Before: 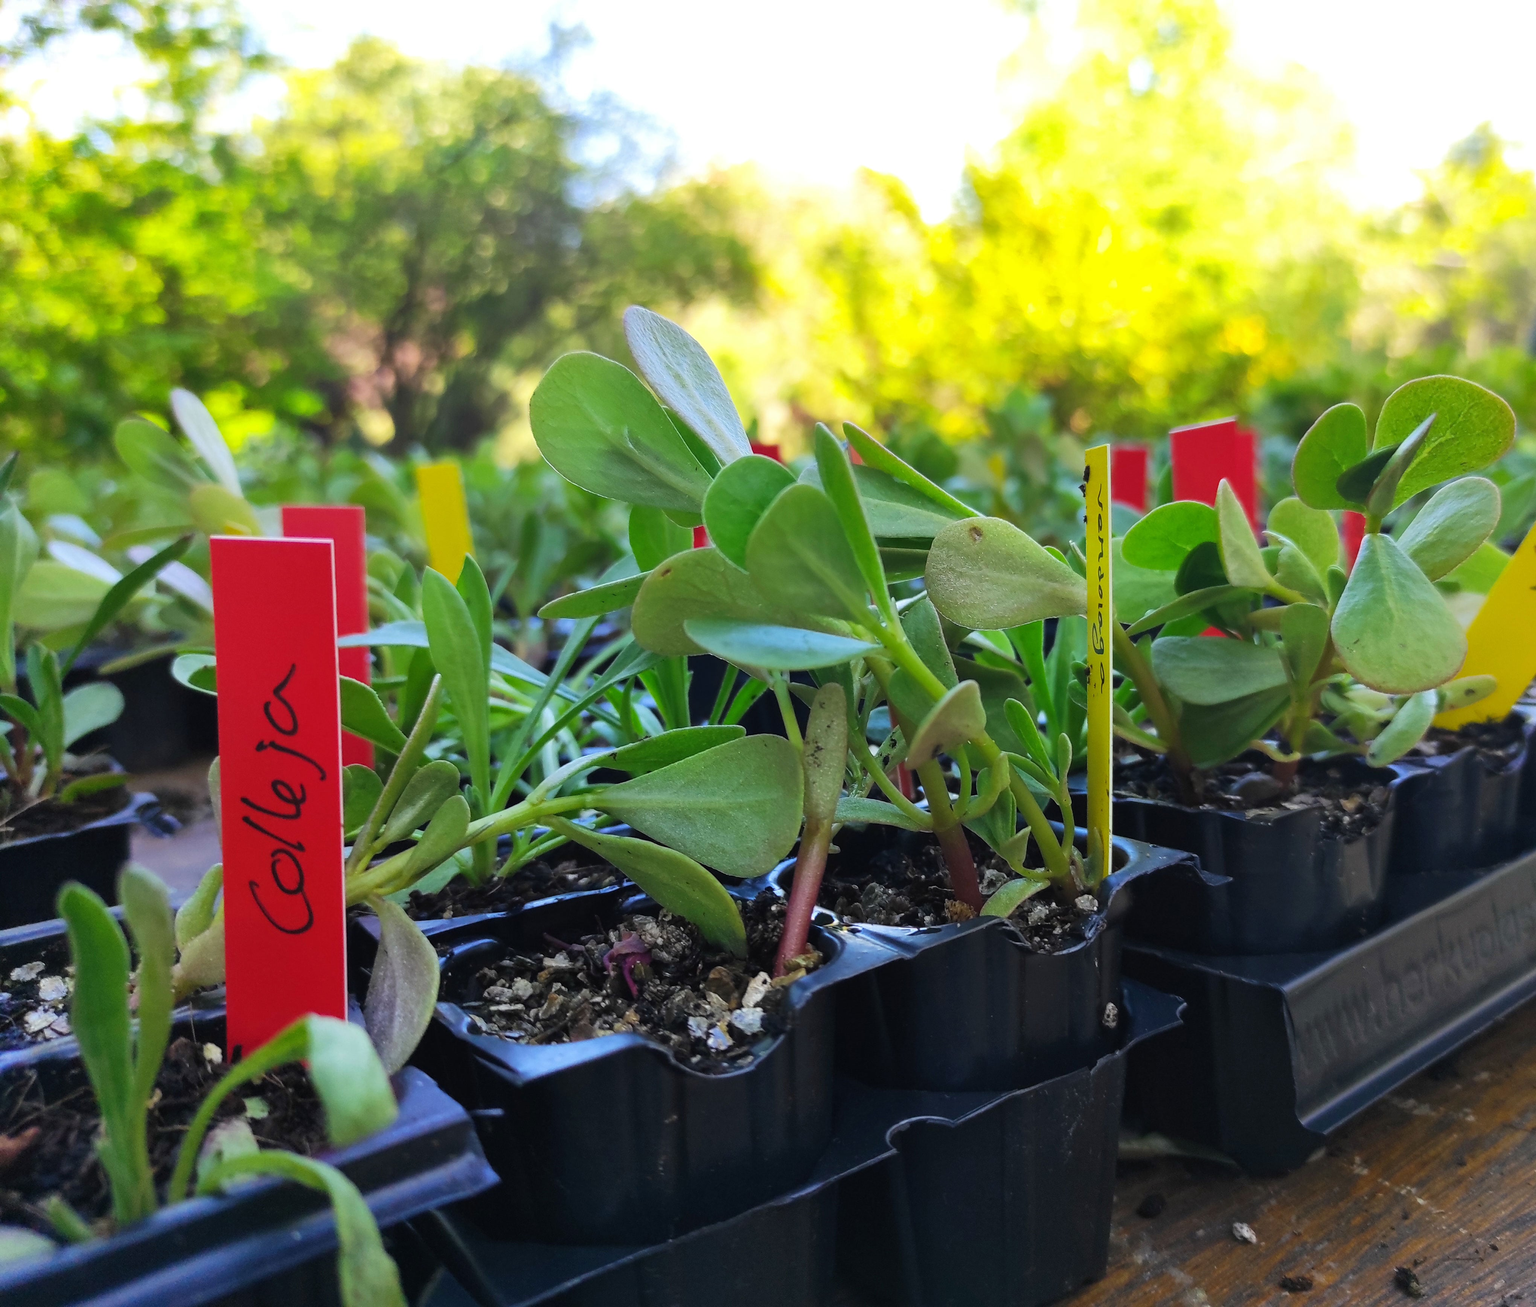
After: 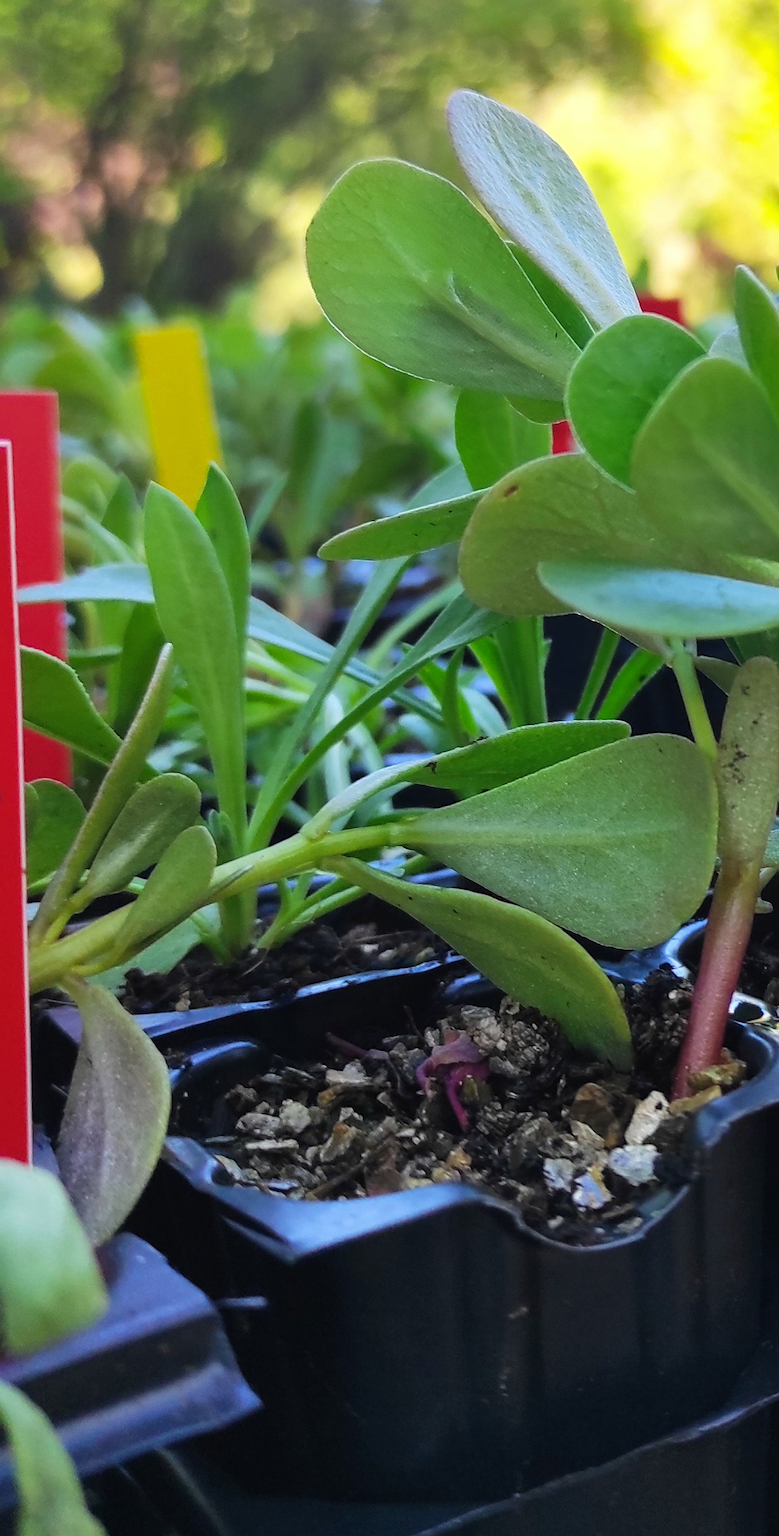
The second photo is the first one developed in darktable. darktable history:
crop and rotate: left 21.271%, top 18.849%, right 44.946%, bottom 2.981%
